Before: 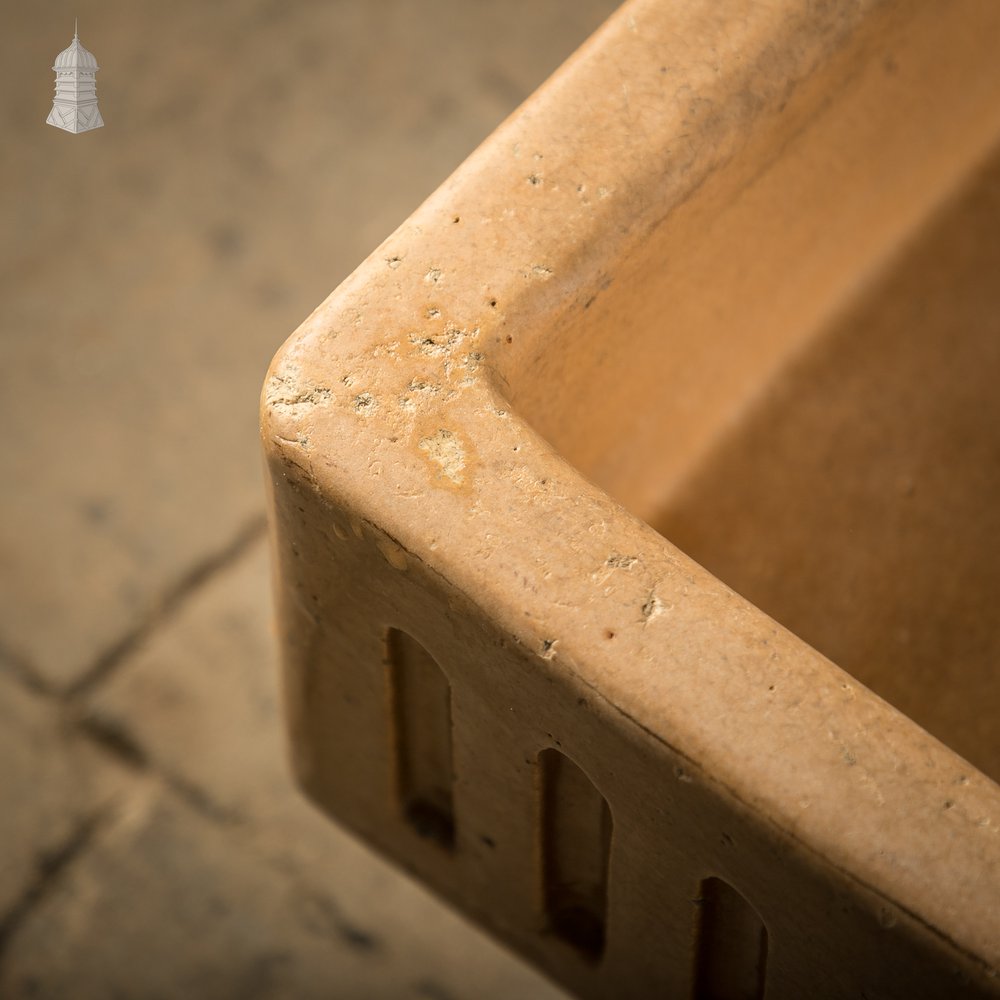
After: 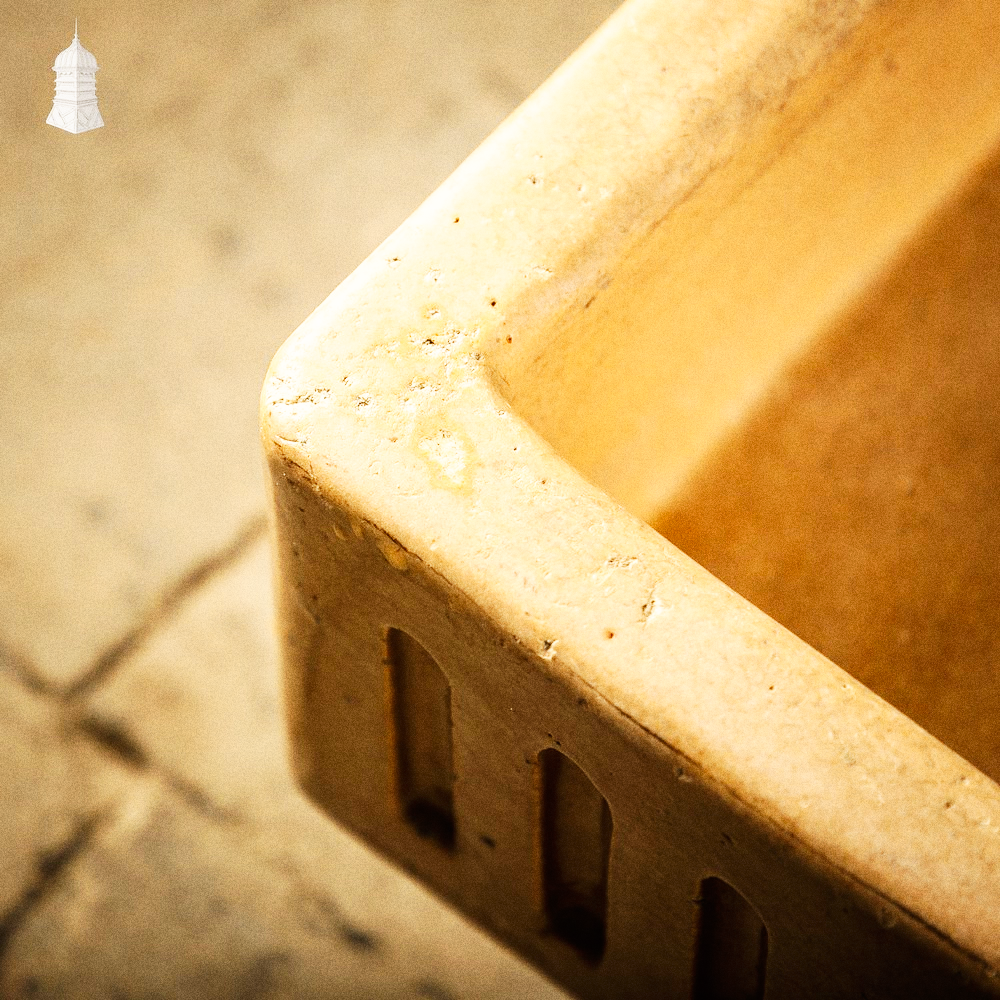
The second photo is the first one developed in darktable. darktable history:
base curve: curves: ch0 [(0, 0) (0.007, 0.004) (0.027, 0.03) (0.046, 0.07) (0.207, 0.54) (0.442, 0.872) (0.673, 0.972) (1, 1)], preserve colors none
grain: coarseness 9.61 ISO, strength 35.62%
